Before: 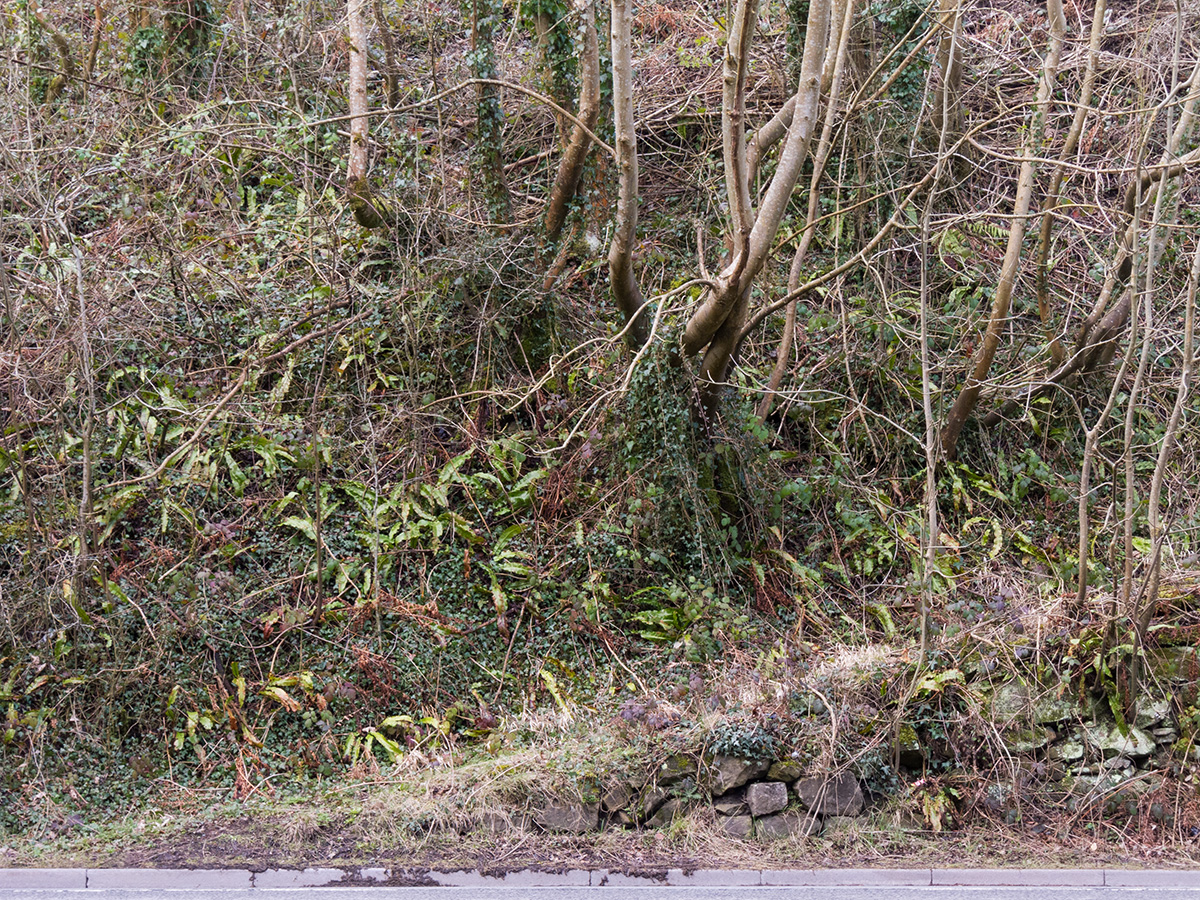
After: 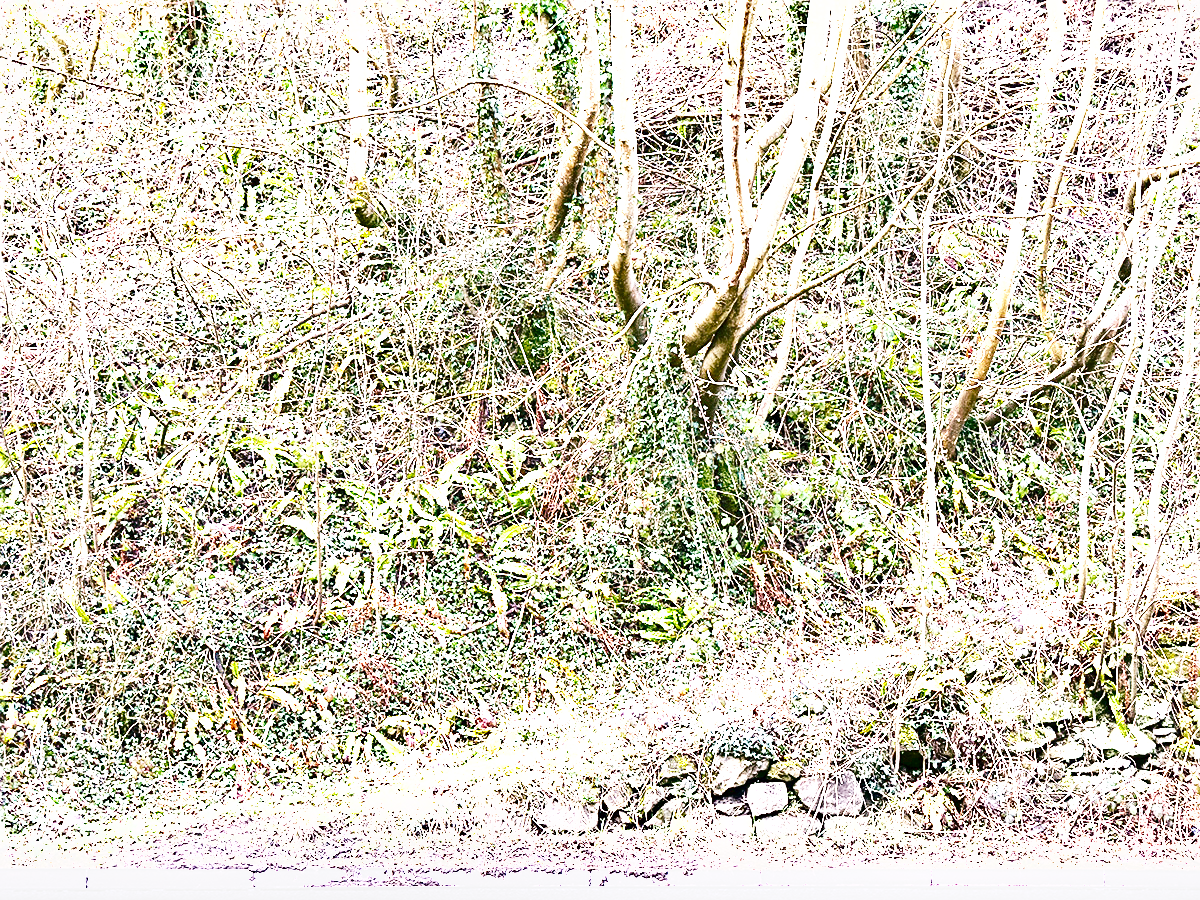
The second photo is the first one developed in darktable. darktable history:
color balance rgb: shadows lift › chroma 11.746%, shadows lift › hue 130.71°, perceptual saturation grading › global saturation 0.639%
sharpen: on, module defaults
base curve: curves: ch0 [(0, 0) (0.028, 0.03) (0.121, 0.232) (0.46, 0.748) (0.859, 0.968) (1, 1)], preserve colors none
shadows and highlights: shadows 39.33, highlights -54.02, low approximation 0.01, soften with gaussian
exposure: exposure 3.085 EV, compensate highlight preservation false
